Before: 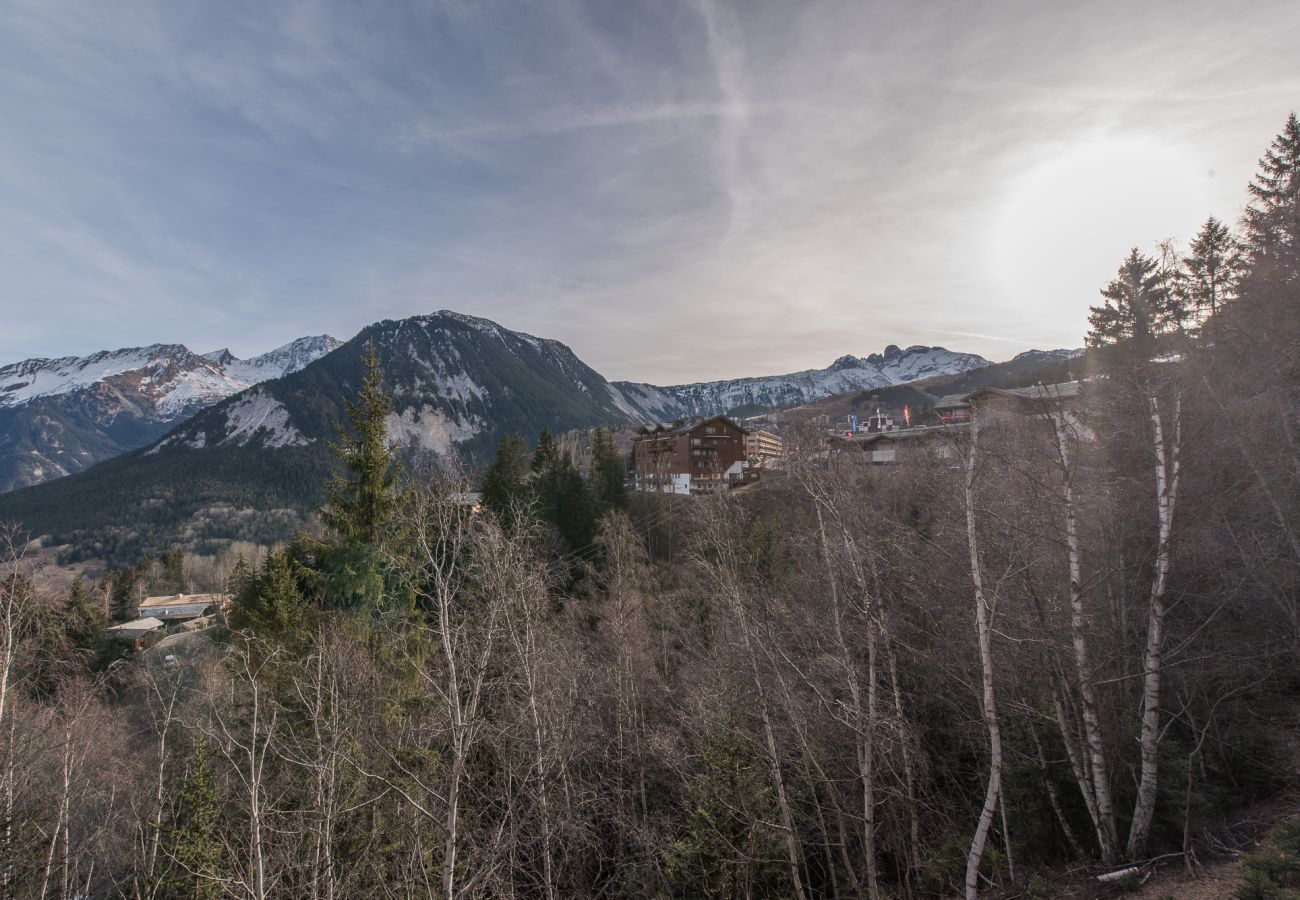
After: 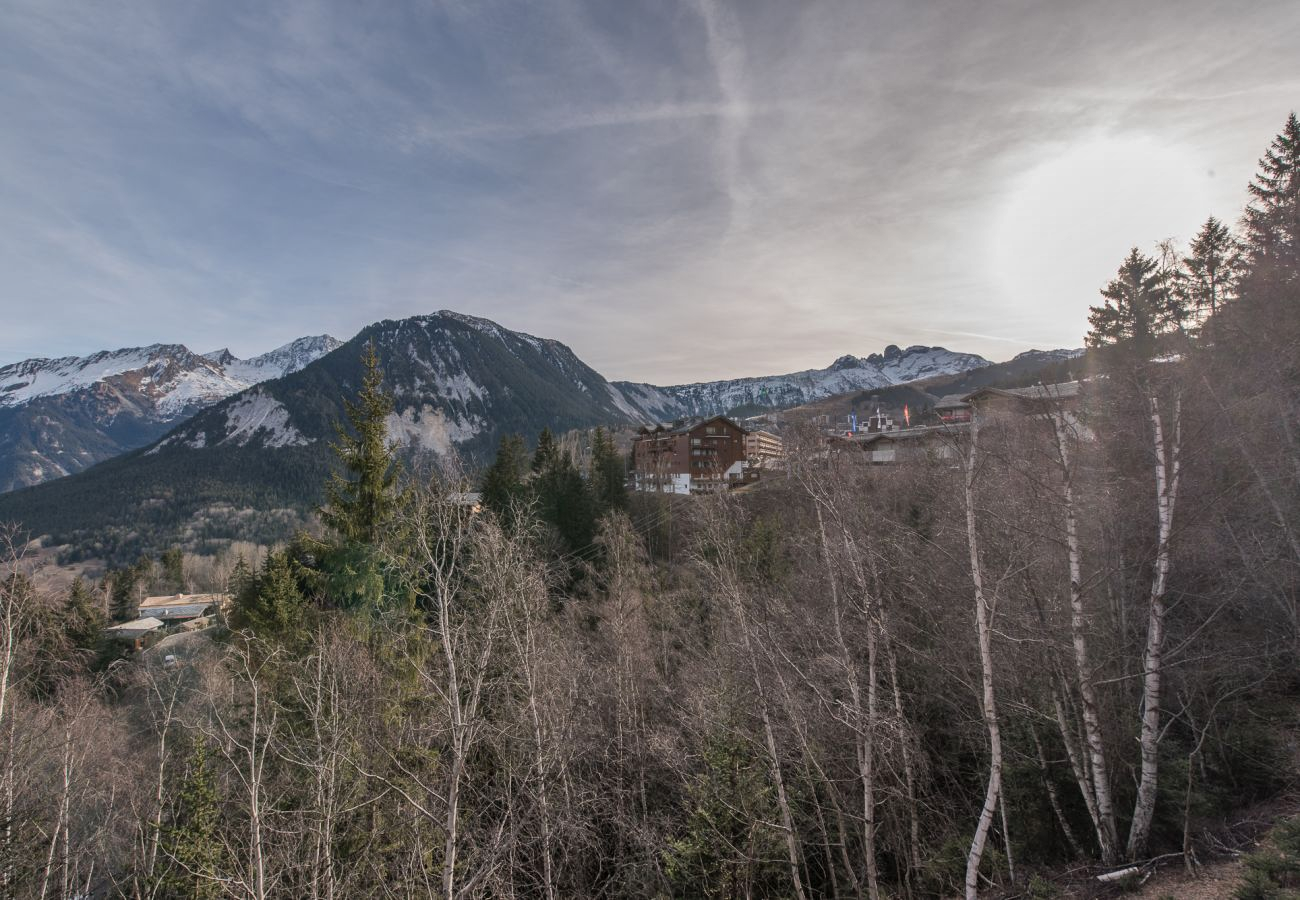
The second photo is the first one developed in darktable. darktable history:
tone equalizer: on, module defaults
shadows and highlights: radius 118.69, shadows 42.21, highlights -61.56, soften with gaussian
